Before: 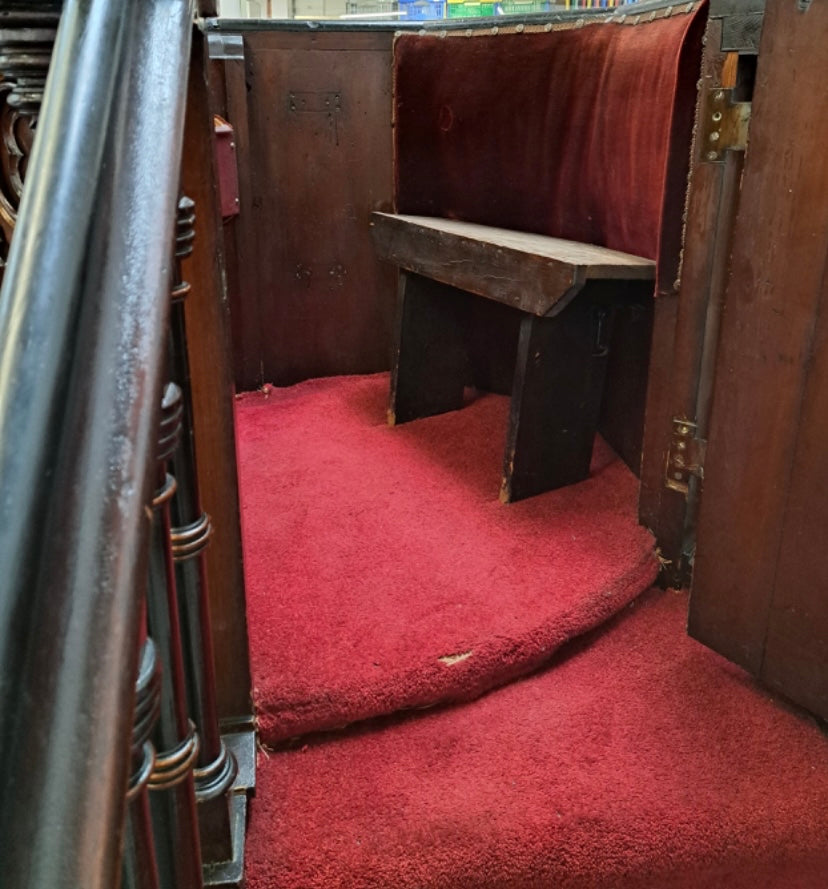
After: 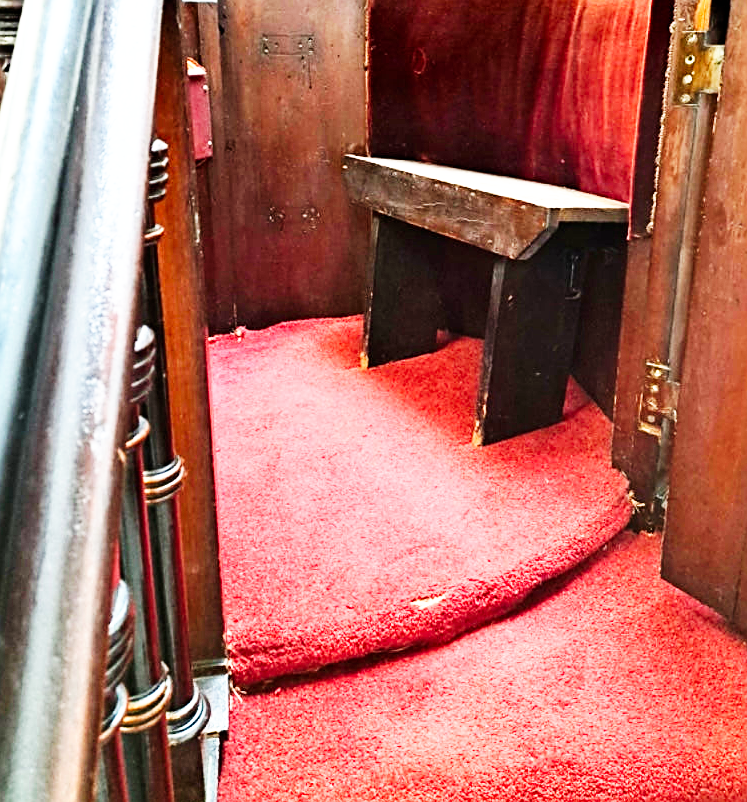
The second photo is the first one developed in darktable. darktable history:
exposure: black level correction 0.001, exposure 1.05 EV, compensate exposure bias true, compensate highlight preservation false
crop: left 3.305%, top 6.436%, right 6.389%, bottom 3.258%
sharpen: on, module defaults
base curve: curves: ch0 [(0, 0) (0.007, 0.004) (0.027, 0.03) (0.046, 0.07) (0.207, 0.54) (0.442, 0.872) (0.673, 0.972) (1, 1)], preserve colors none
